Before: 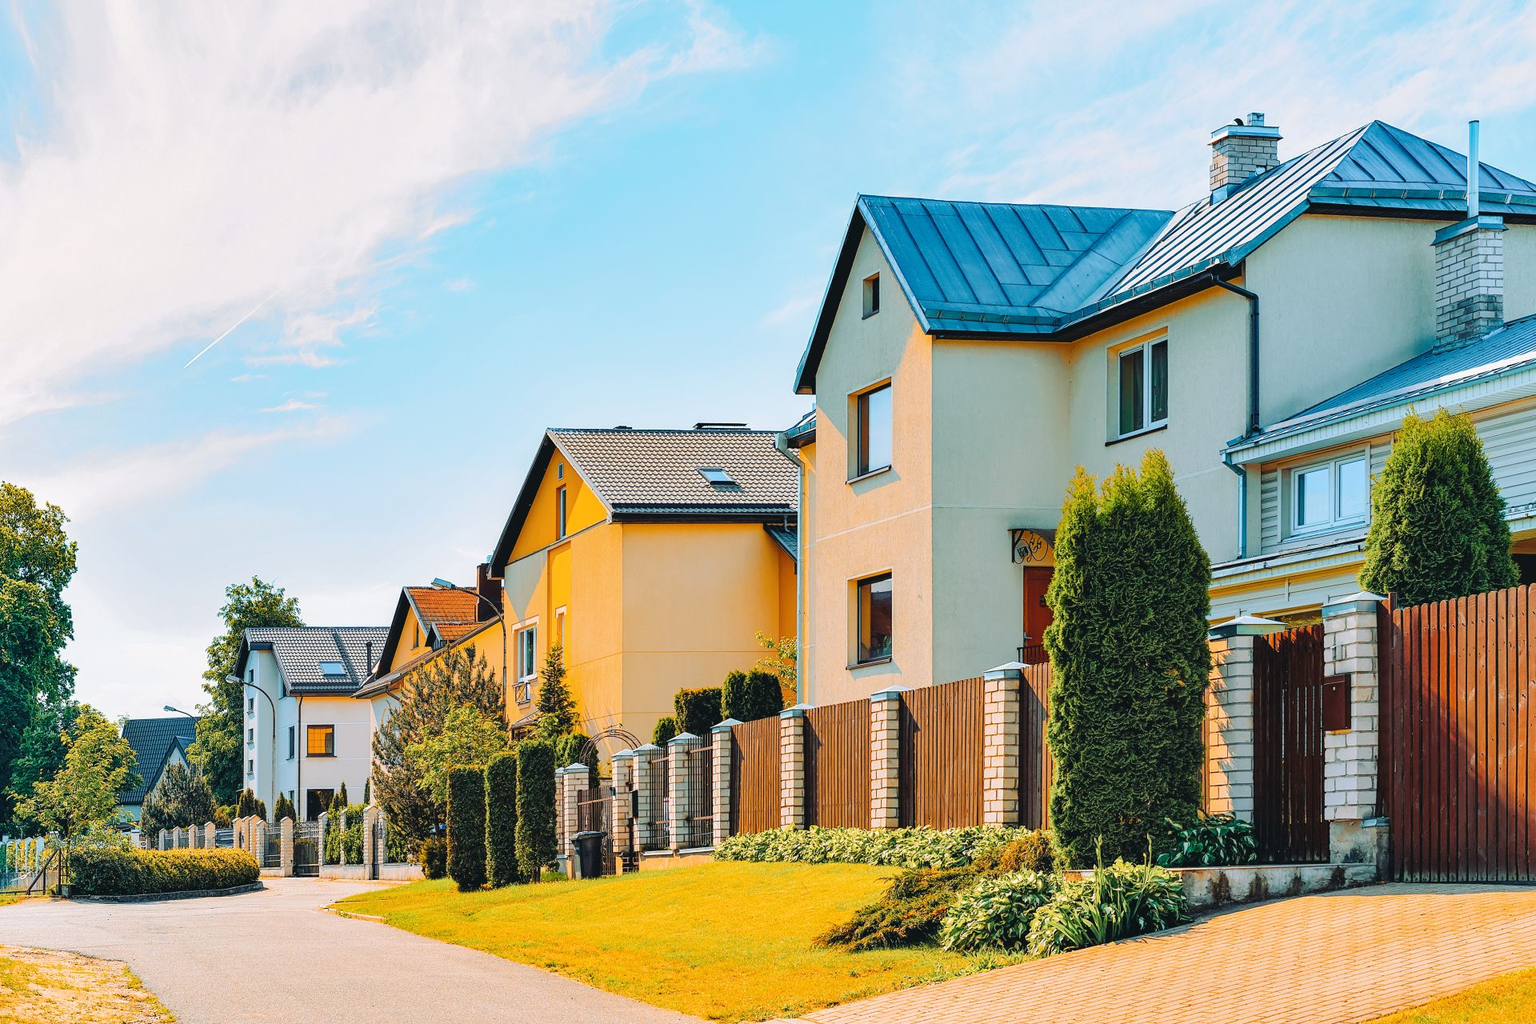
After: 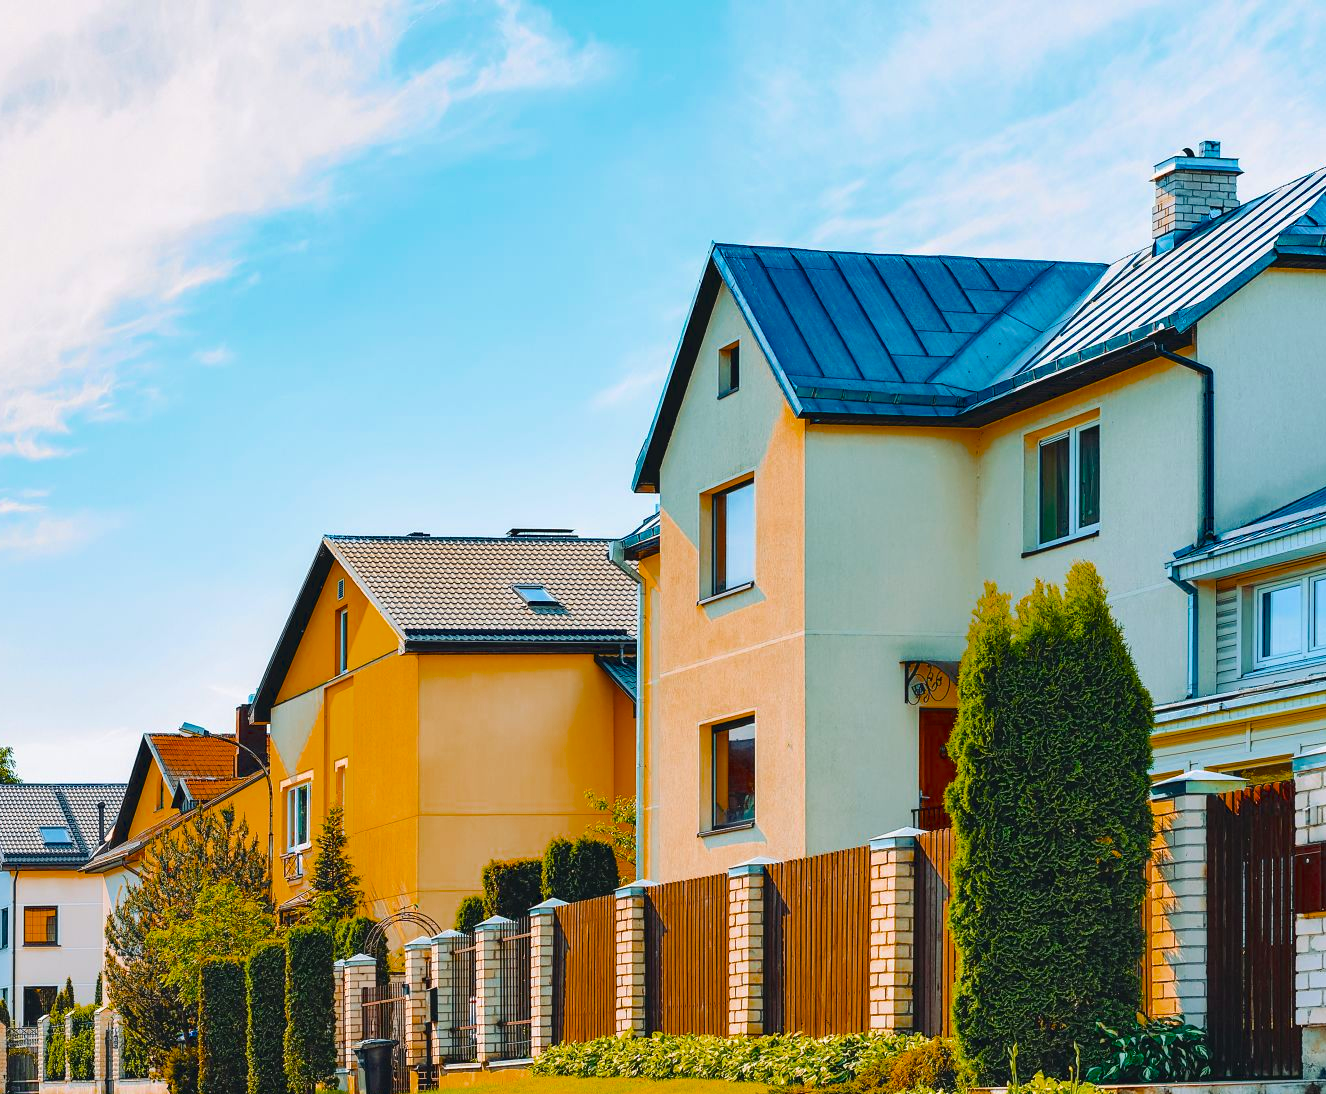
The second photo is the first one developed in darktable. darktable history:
crop: left 18.777%, right 12.116%, bottom 14.474%
color balance rgb: shadows lift › hue 86.01°, global offset › luminance 0.242%, global offset › hue 169.88°, perceptual saturation grading › global saturation 30.445%, global vibrance 1.7%, saturation formula JzAzBz (2021)
